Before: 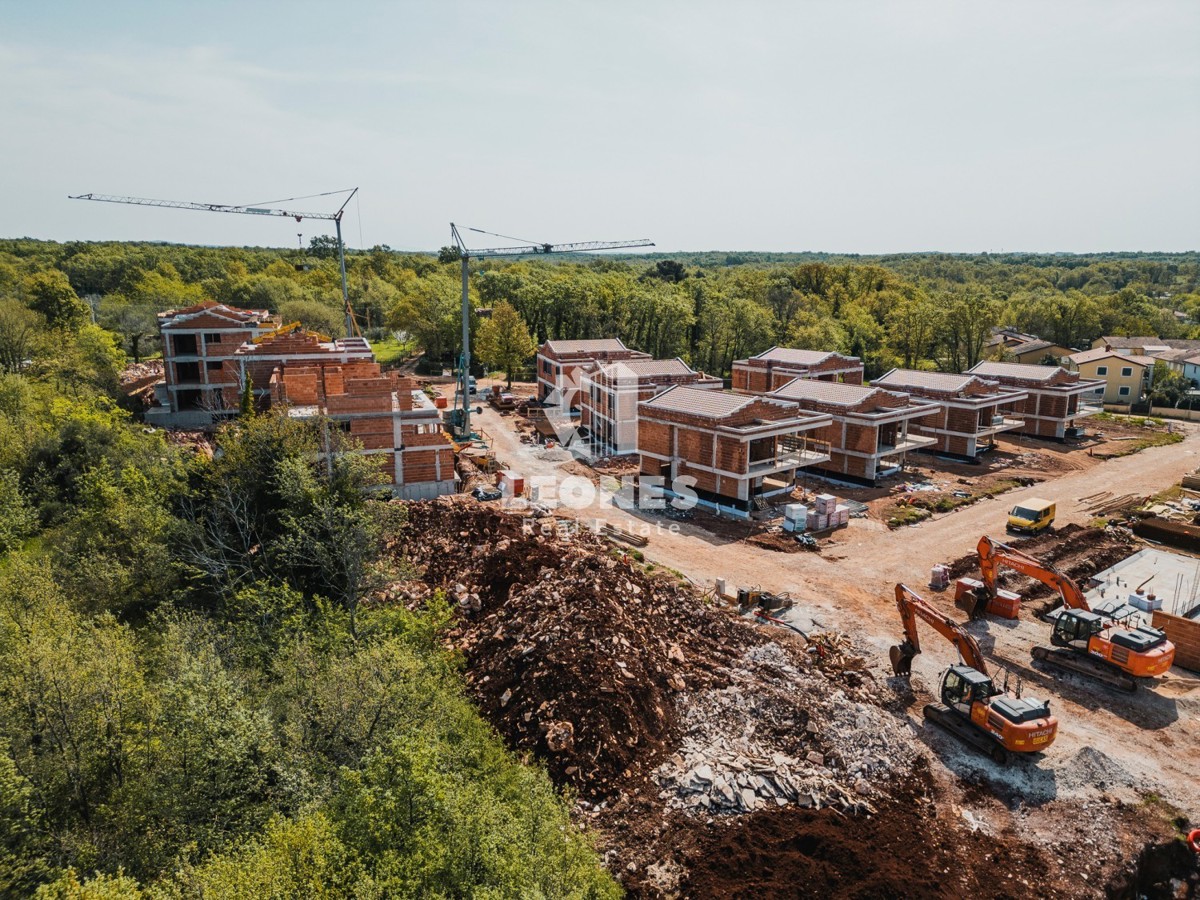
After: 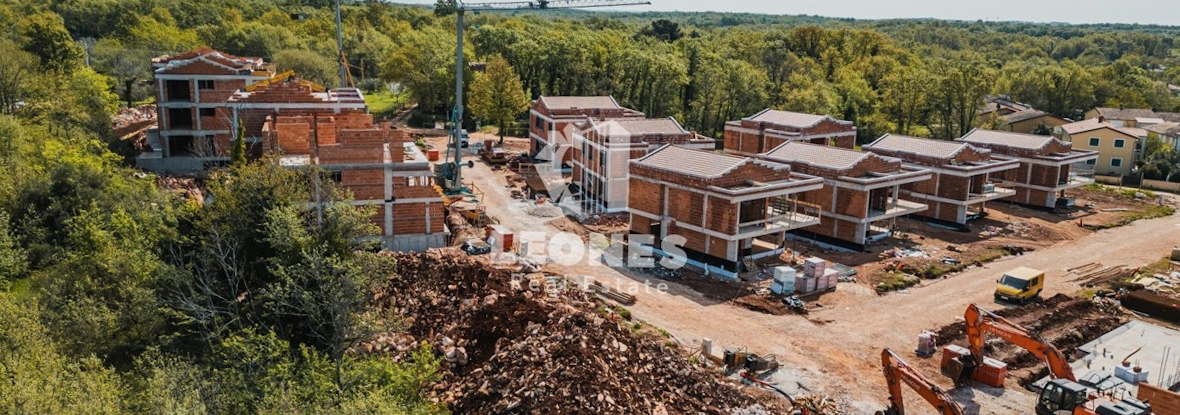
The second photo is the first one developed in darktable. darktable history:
crop and rotate: top 26.056%, bottom 25.543%
rotate and perspective: rotation 1.57°, crop left 0.018, crop right 0.982, crop top 0.039, crop bottom 0.961
